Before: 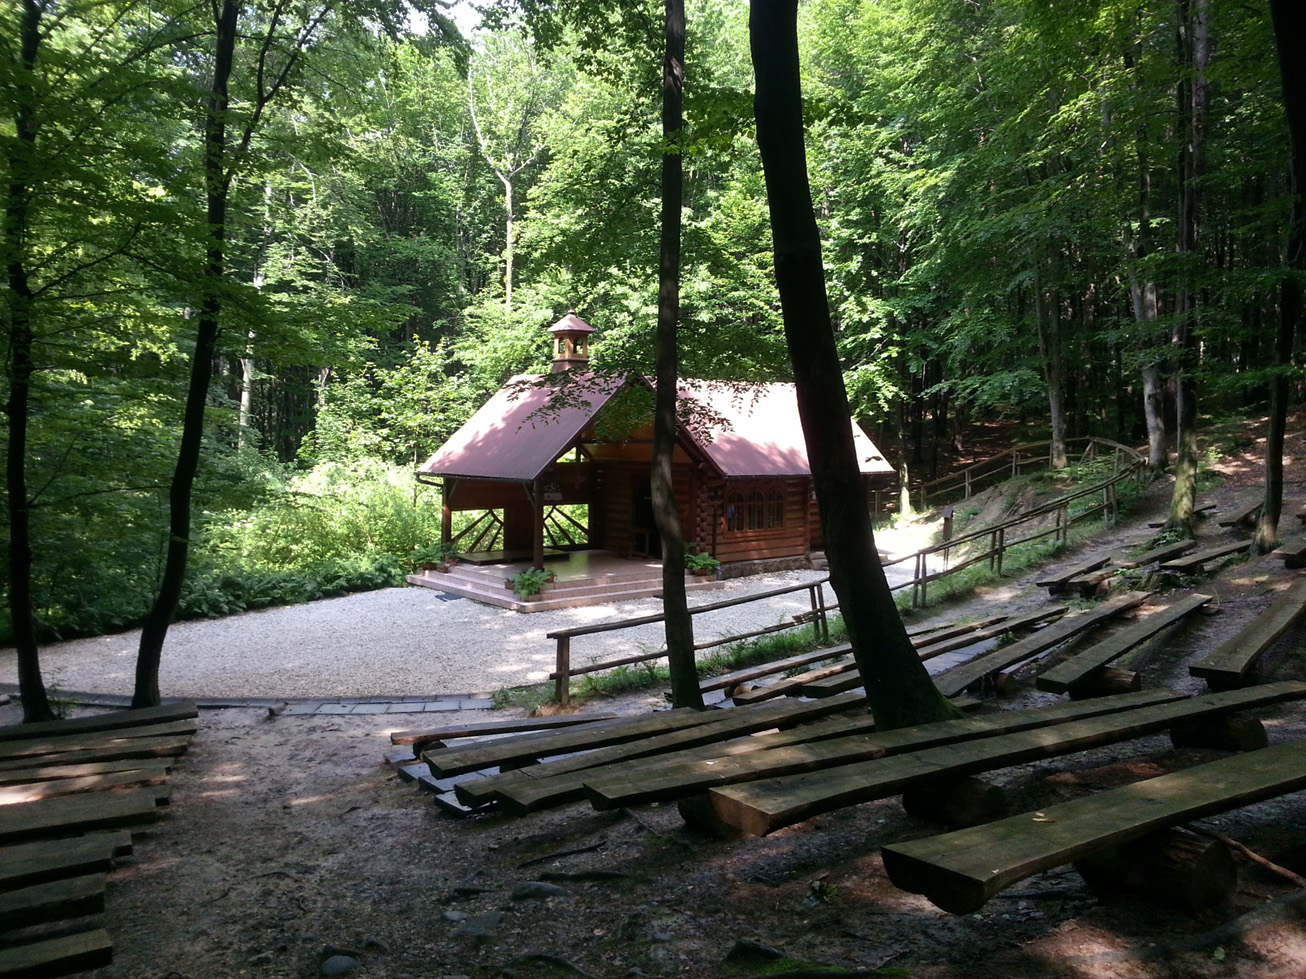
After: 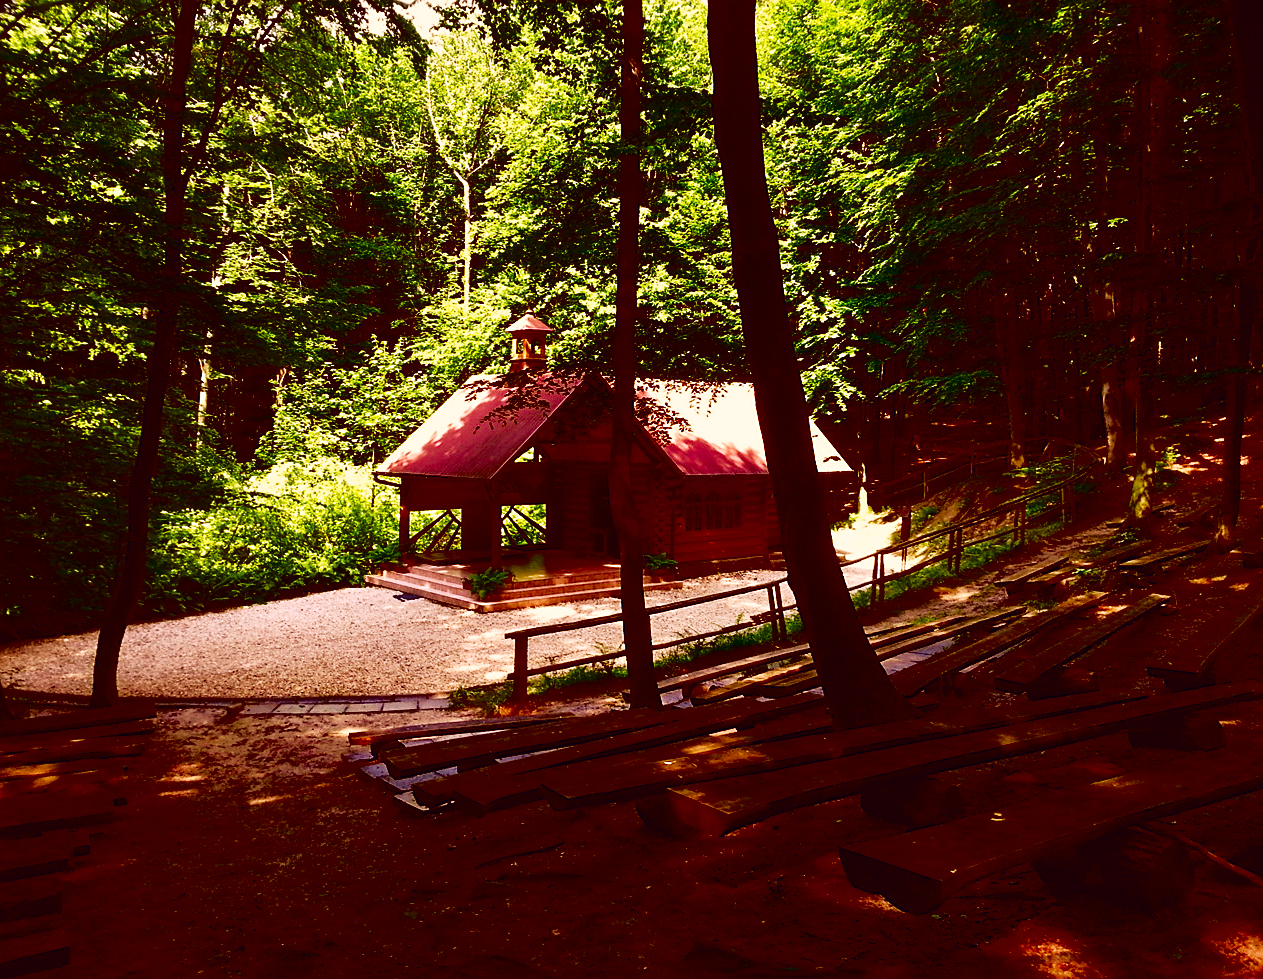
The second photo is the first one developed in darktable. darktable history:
tone curve: curves: ch0 [(0, 0) (0.126, 0.061) (0.362, 0.382) (0.498, 0.498) (0.706, 0.712) (1, 1)]; ch1 [(0, 0) (0.5, 0.522) (0.55, 0.586) (1, 1)]; ch2 [(0, 0) (0.44, 0.424) (0.5, 0.482) (0.537, 0.538) (1, 1)], color space Lab, independent channels, preserve colors none
exposure: black level correction 0.005, exposure 0.001 EV, compensate highlight preservation false
white balance: red 1.127, blue 0.943
contrast brightness saturation: brightness -1, saturation 1
crop and rotate: left 3.238%
color balance: lift [1.001, 1.007, 1, 0.993], gamma [1.023, 1.026, 1.01, 0.974], gain [0.964, 1.059, 1.073, 0.927]
sharpen: radius 1.864, amount 0.398, threshold 1.271
base curve: curves: ch0 [(0, 0) (0.028, 0.03) (0.121, 0.232) (0.46, 0.748) (0.859, 0.968) (1, 1)], preserve colors none
